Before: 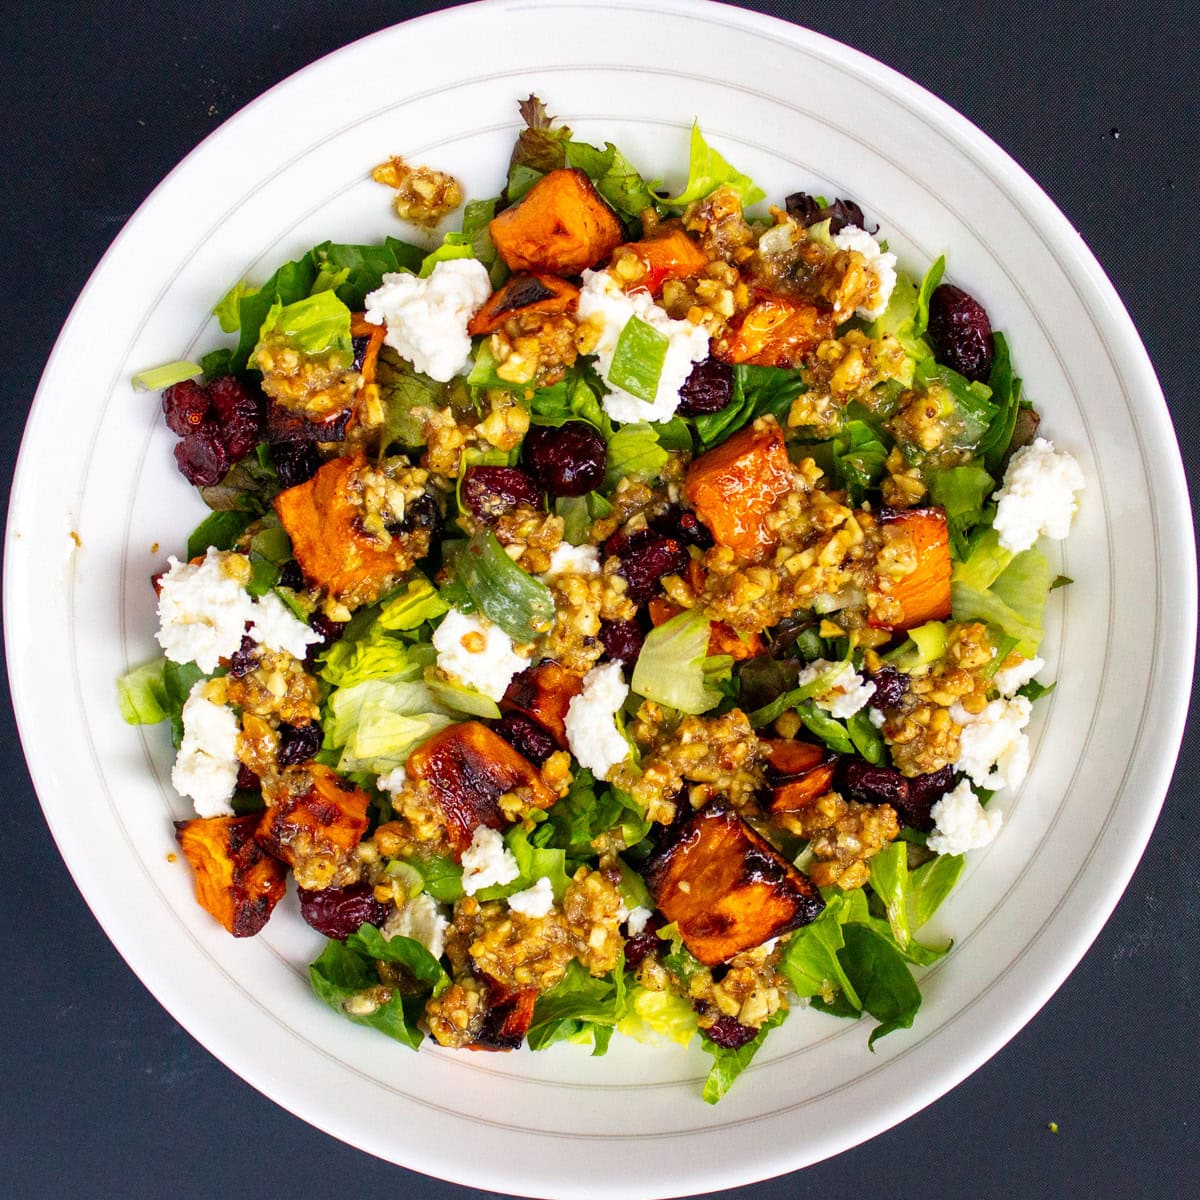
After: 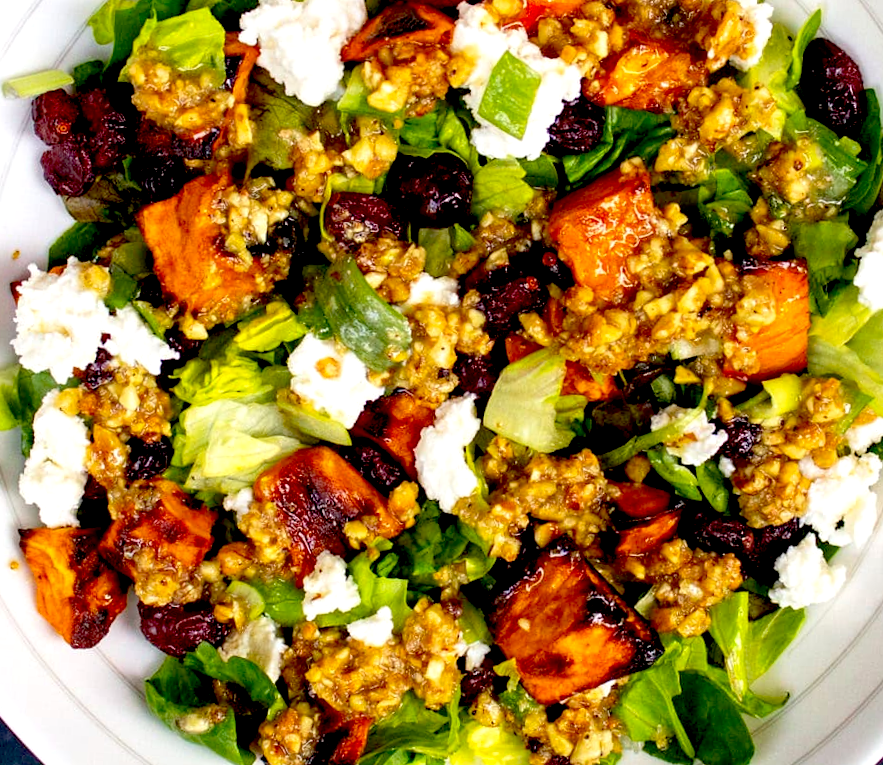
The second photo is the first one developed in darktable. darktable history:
crop and rotate: angle -3.37°, left 9.79%, top 20.73%, right 12.42%, bottom 11.82%
exposure: black level correction 0.025, exposure 0.182 EV, compensate highlight preservation false
